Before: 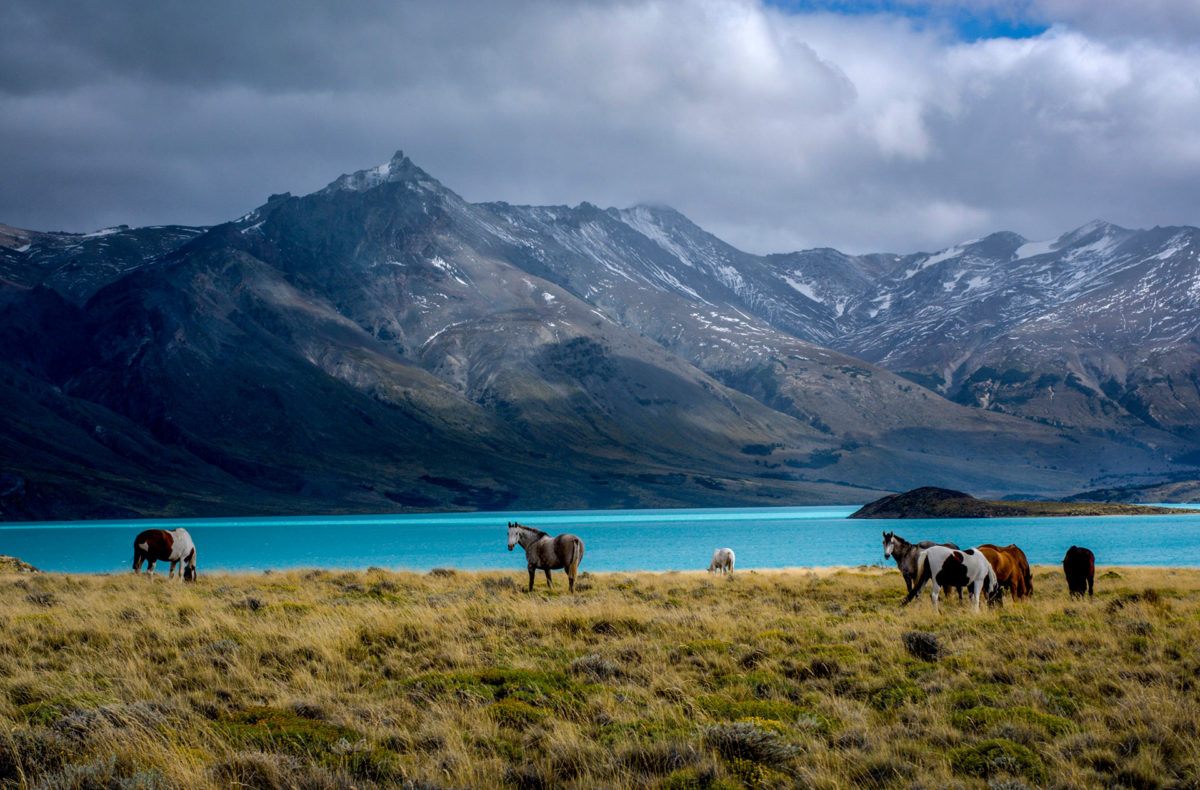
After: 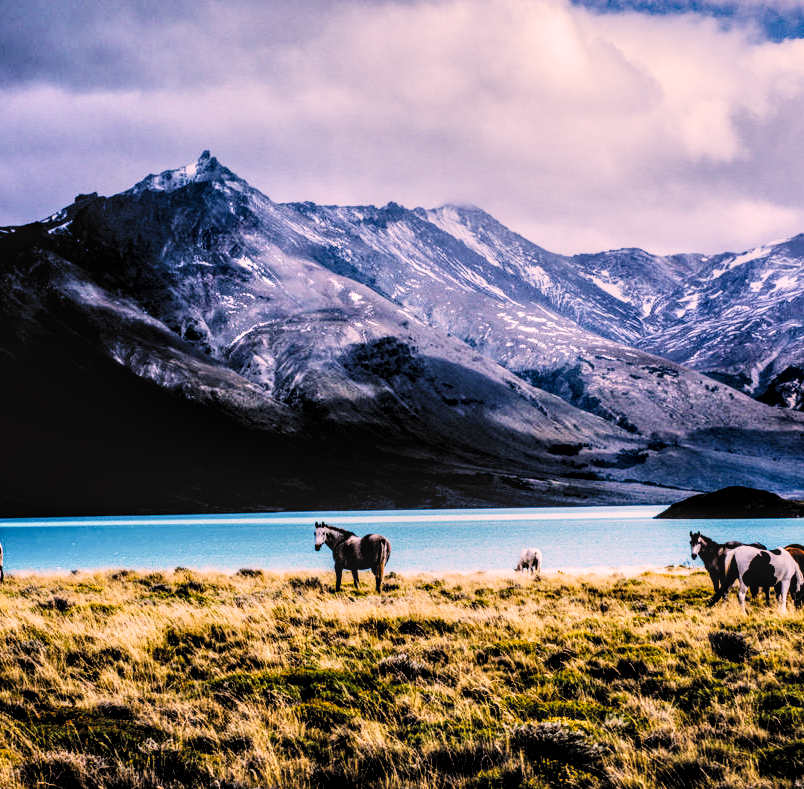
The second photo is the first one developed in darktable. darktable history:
filmic rgb: black relative exposure -5.11 EV, white relative exposure 3.99 EV, hardness 2.88, contrast 1.192, highlights saturation mix -29.61%, add noise in highlights 0.002, preserve chrominance luminance Y, color science v3 (2019), use custom middle-gray values true, contrast in highlights soft
local contrast: detail 150%
shadows and highlights: radius 107.94, shadows 23.75, highlights -59.41, low approximation 0.01, soften with gaussian
crop and rotate: left 16.116%, right 16.836%
color calibration: output R [1.063, -0.012, -0.003, 0], output B [-0.079, 0.047, 1, 0], illuminant F (fluorescent), F source F9 (Cool White Deluxe 4150 K) – high CRI, x 0.373, y 0.373, temperature 4160.86 K
tone equalizer: -8 EV -0.409 EV, -7 EV -0.368 EV, -6 EV -0.324 EV, -5 EV -0.204 EV, -3 EV 0.25 EV, -2 EV 0.304 EV, -1 EV 0.405 EV, +0 EV 0.424 EV, edges refinement/feathering 500, mask exposure compensation -1.57 EV, preserve details no
color correction: highlights a* 12.52, highlights b* 5.48
tone curve: curves: ch0 [(0, 0.036) (0.037, 0.042) (0.184, 0.146) (0.438, 0.521) (0.54, 0.668) (0.698, 0.835) (0.856, 0.92) (1, 0.98)]; ch1 [(0, 0) (0.393, 0.415) (0.447, 0.448) (0.482, 0.459) (0.509, 0.496) (0.527, 0.525) (0.571, 0.602) (0.619, 0.671) (0.715, 0.729) (1, 1)]; ch2 [(0, 0) (0.369, 0.388) (0.449, 0.454) (0.499, 0.5) (0.521, 0.517) (0.53, 0.544) (0.561, 0.607) (0.674, 0.735) (1, 1)], preserve colors none
